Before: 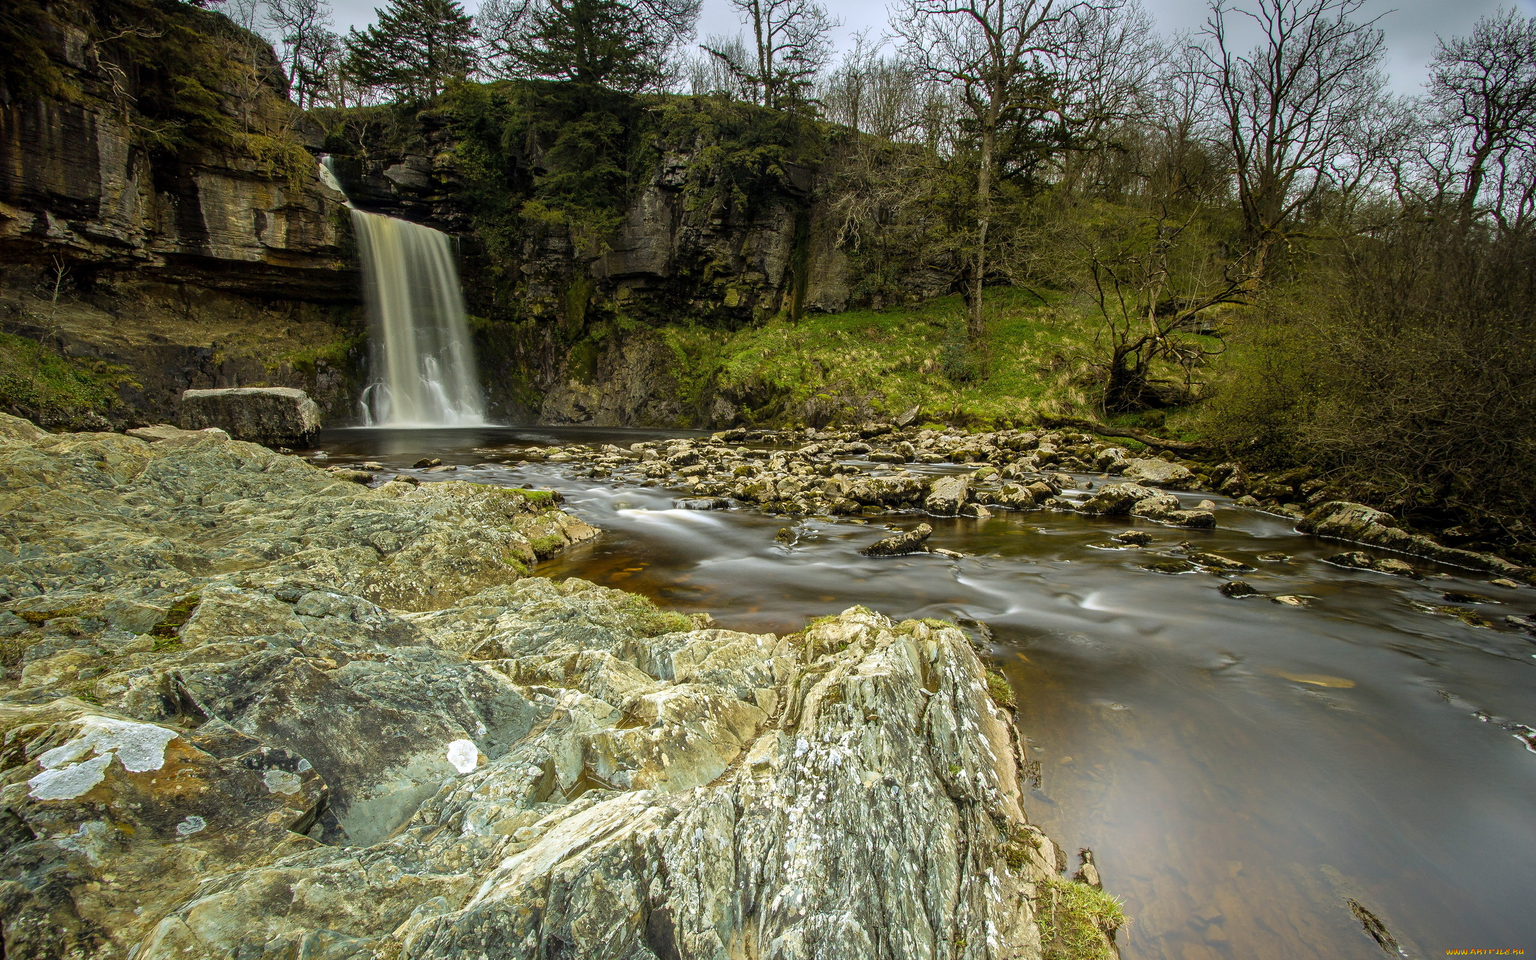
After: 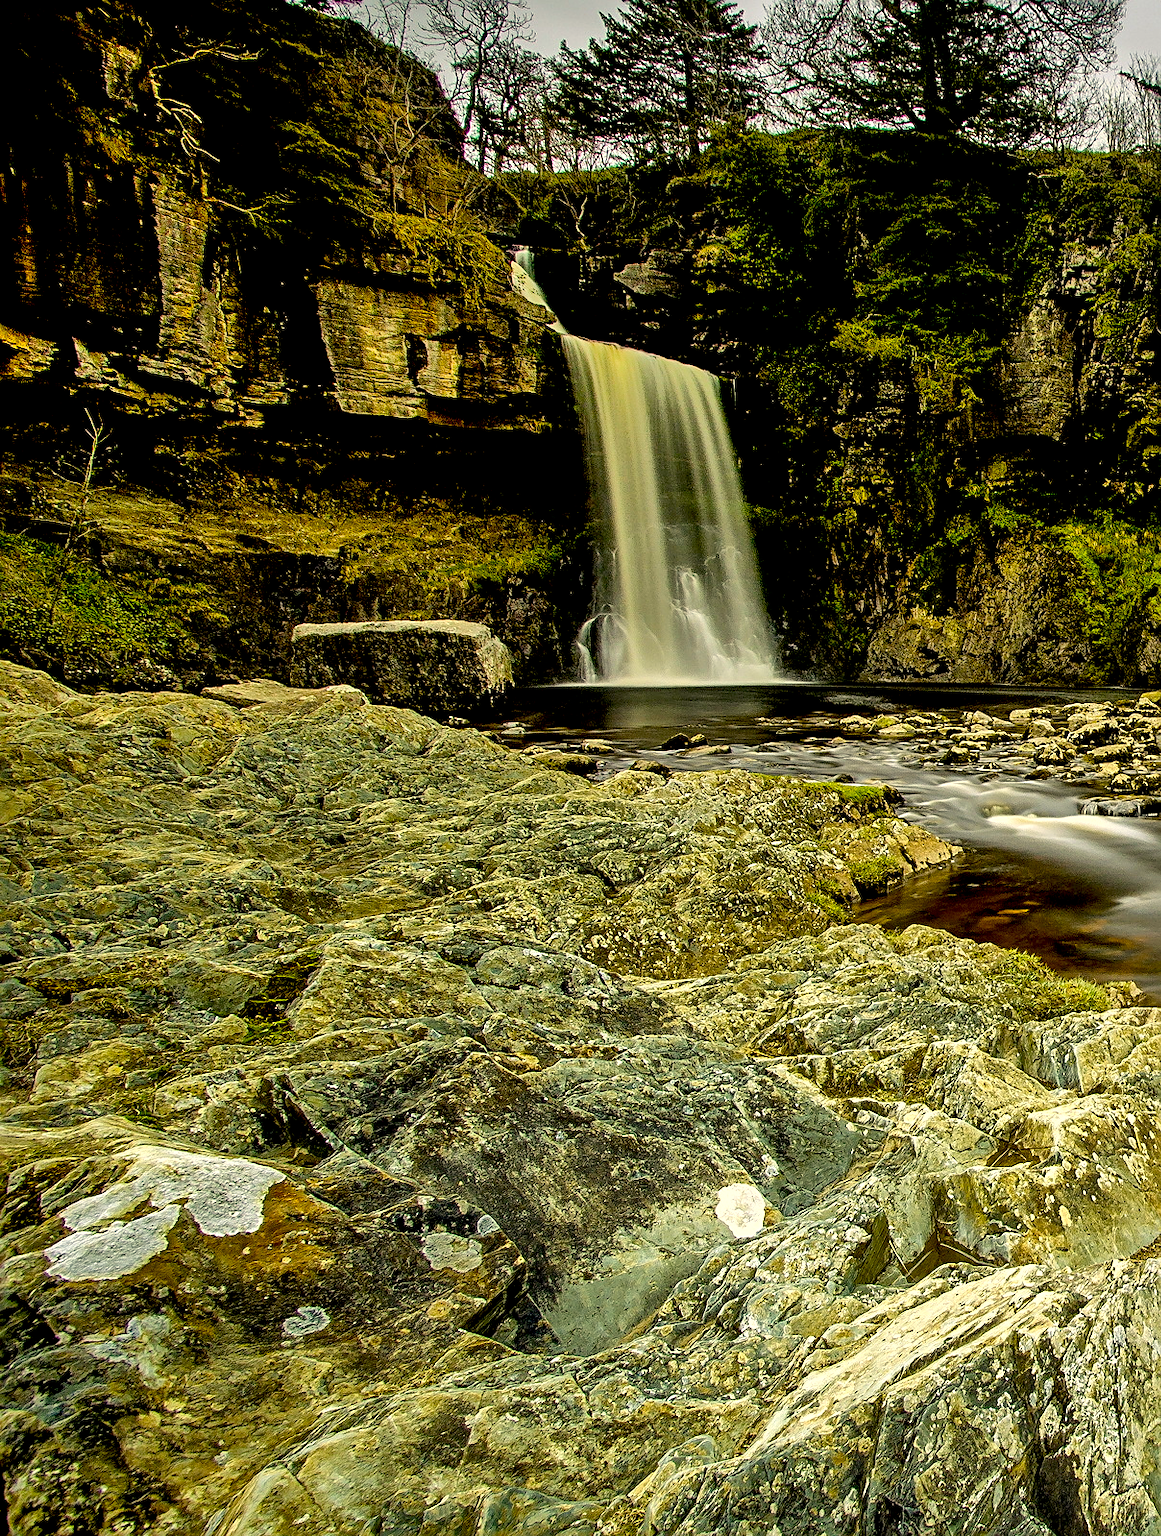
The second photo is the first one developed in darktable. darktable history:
exposure: black level correction 0.027, exposure -0.074 EV, compensate highlight preservation false
crop and rotate: left 0.022%, top 0%, right 52.74%
local contrast: mode bilateral grid, contrast 26, coarseness 60, detail 152%, midtone range 0.2
color correction: highlights a* 1.43, highlights b* 18.3
shadows and highlights: low approximation 0.01, soften with gaussian
sharpen: on, module defaults
color balance rgb: perceptual saturation grading › global saturation 1.964%, perceptual saturation grading › highlights -2.802%, perceptual saturation grading › mid-tones 3.898%, perceptual saturation grading › shadows 6.93%, global vibrance 20%
